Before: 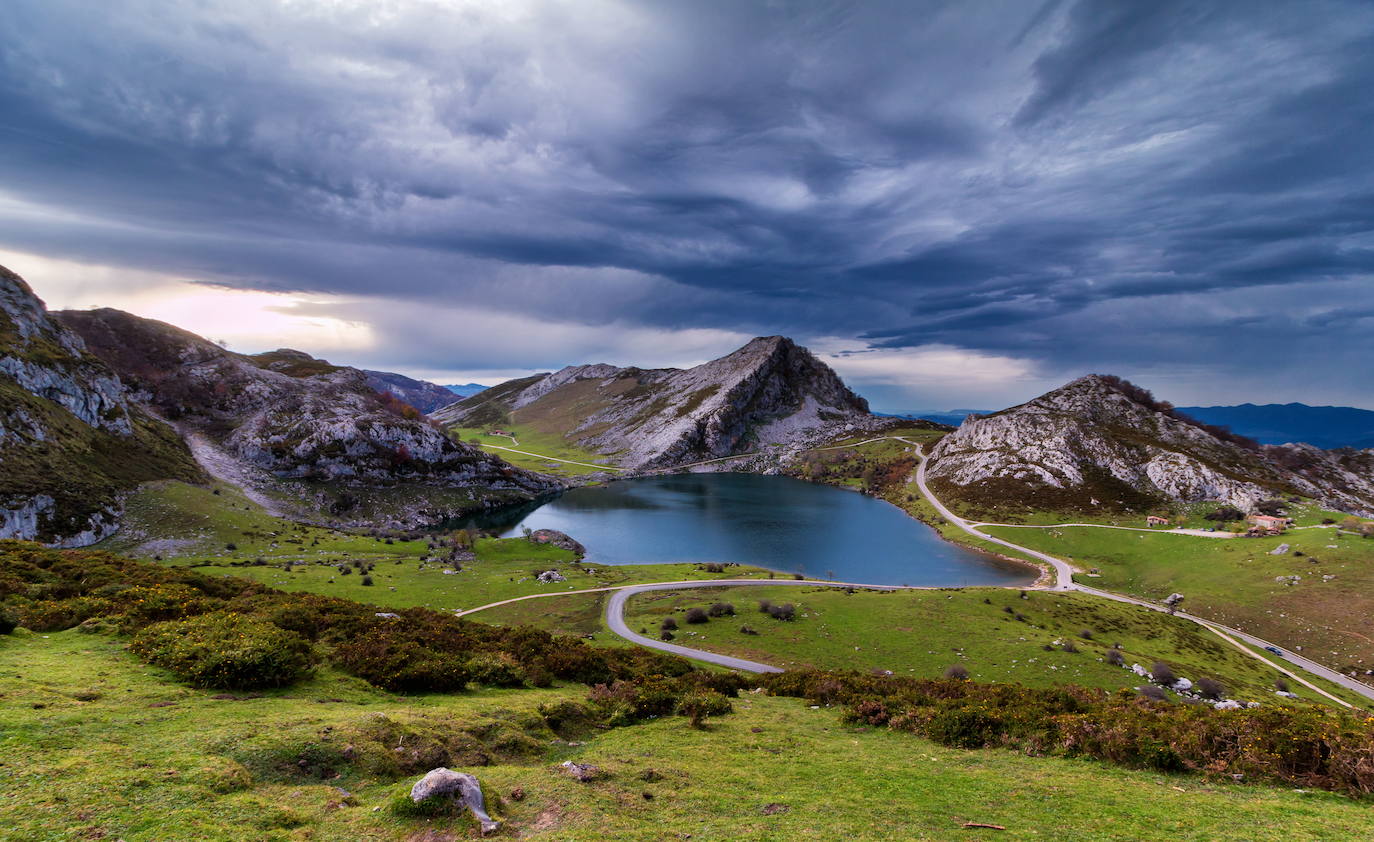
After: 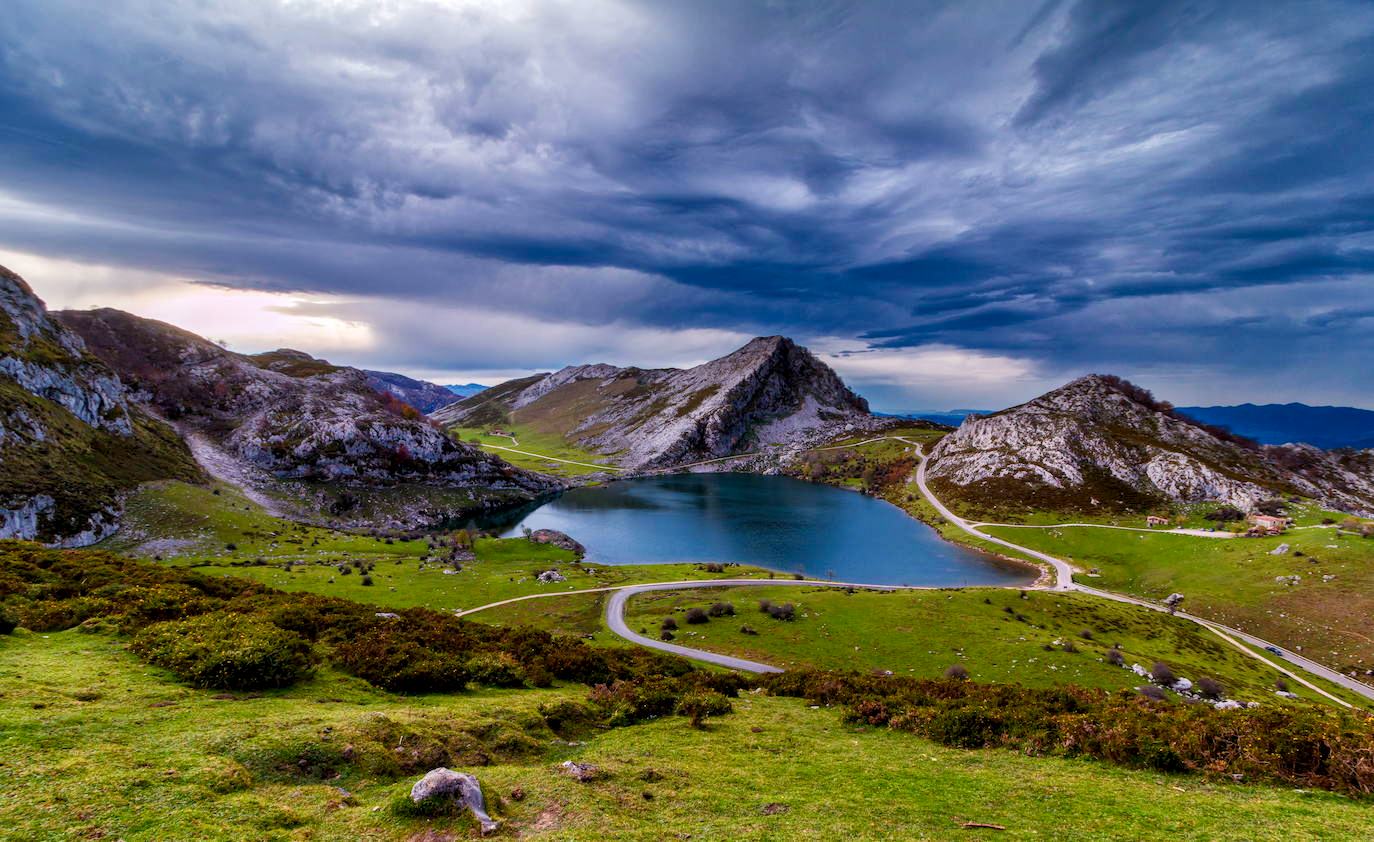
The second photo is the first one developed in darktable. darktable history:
local contrast: on, module defaults
color balance rgb: perceptual saturation grading › global saturation 20%, perceptual saturation grading › highlights -25.676%, perceptual saturation grading › shadows 24.39%, global vibrance 14.275%
